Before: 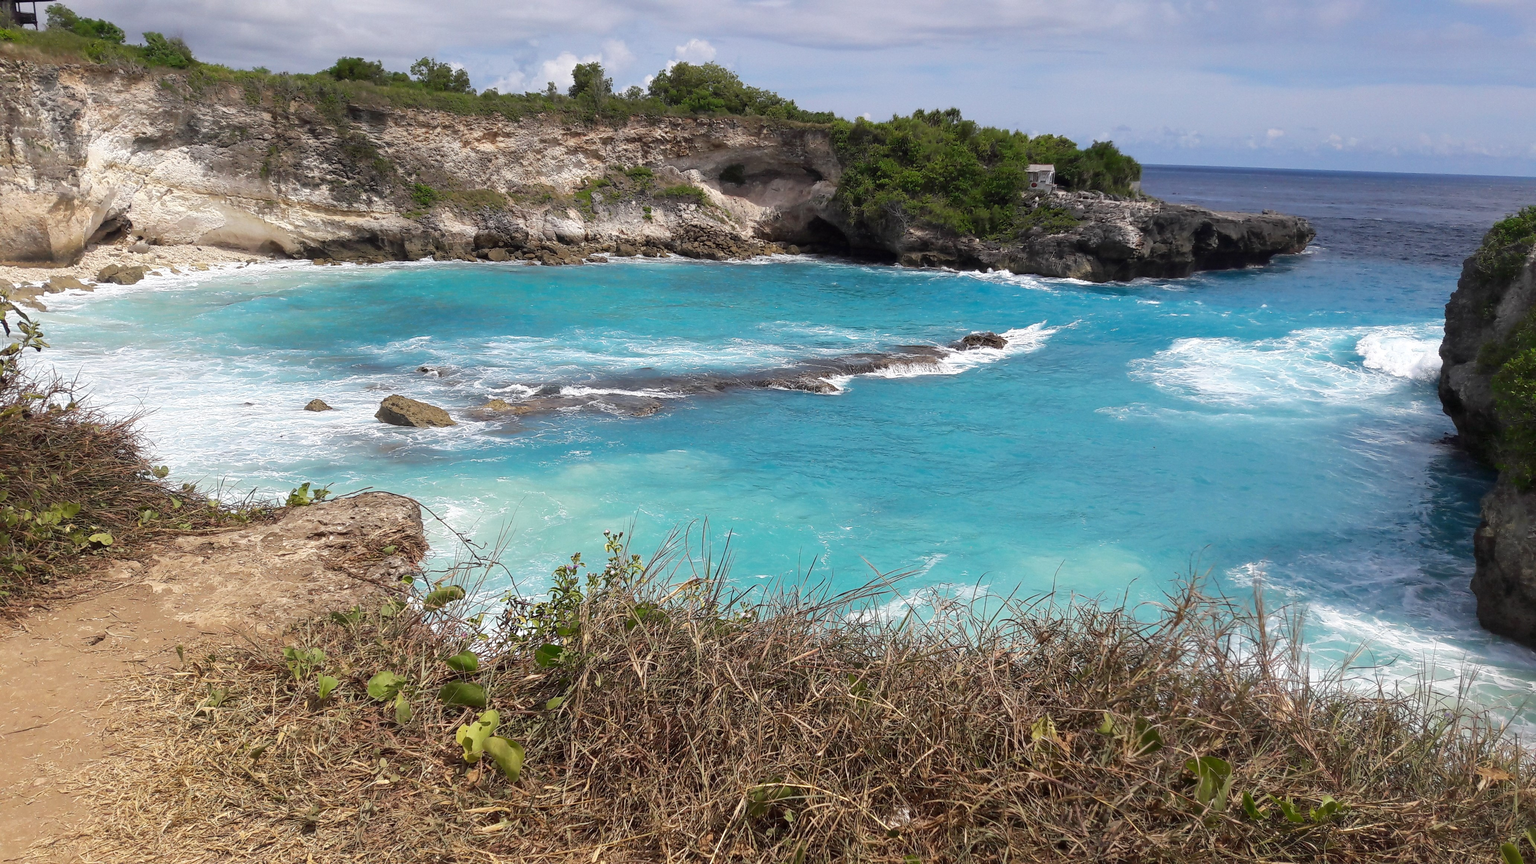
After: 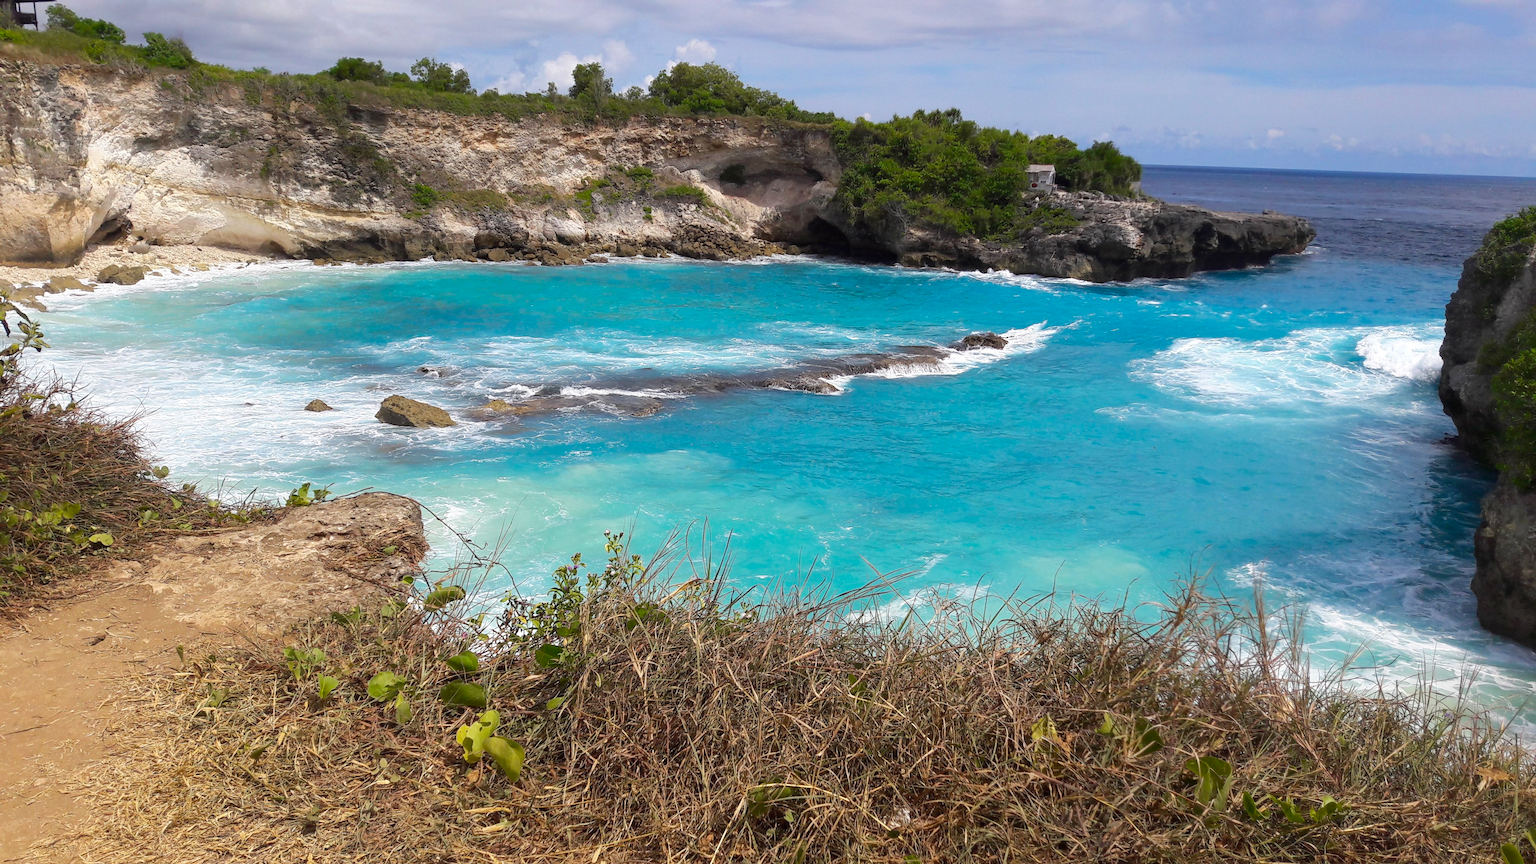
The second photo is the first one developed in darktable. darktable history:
color balance rgb: linear chroma grading › global chroma 14.731%, perceptual saturation grading › global saturation -0.054%, global vibrance 20%
